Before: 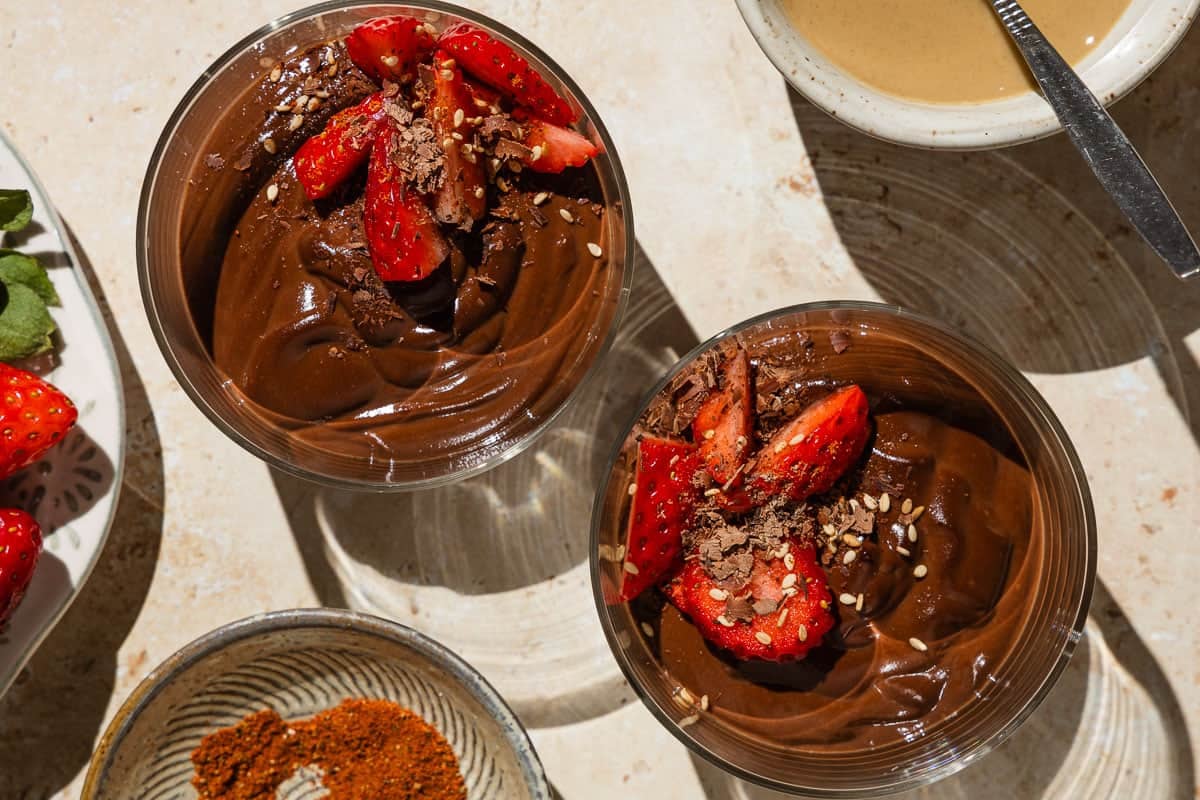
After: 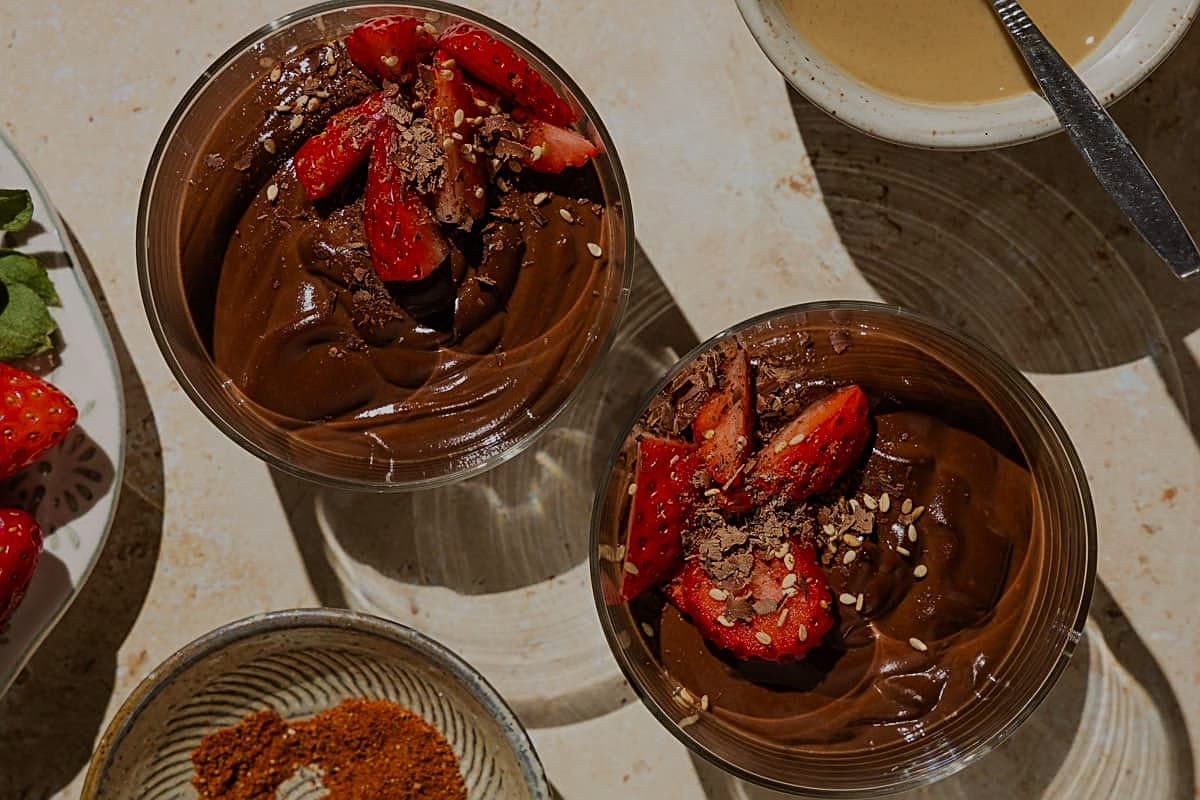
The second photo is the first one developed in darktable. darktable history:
exposure: exposure -0.94 EV, compensate exposure bias true, compensate highlight preservation false
velvia: on, module defaults
sharpen: on, module defaults
